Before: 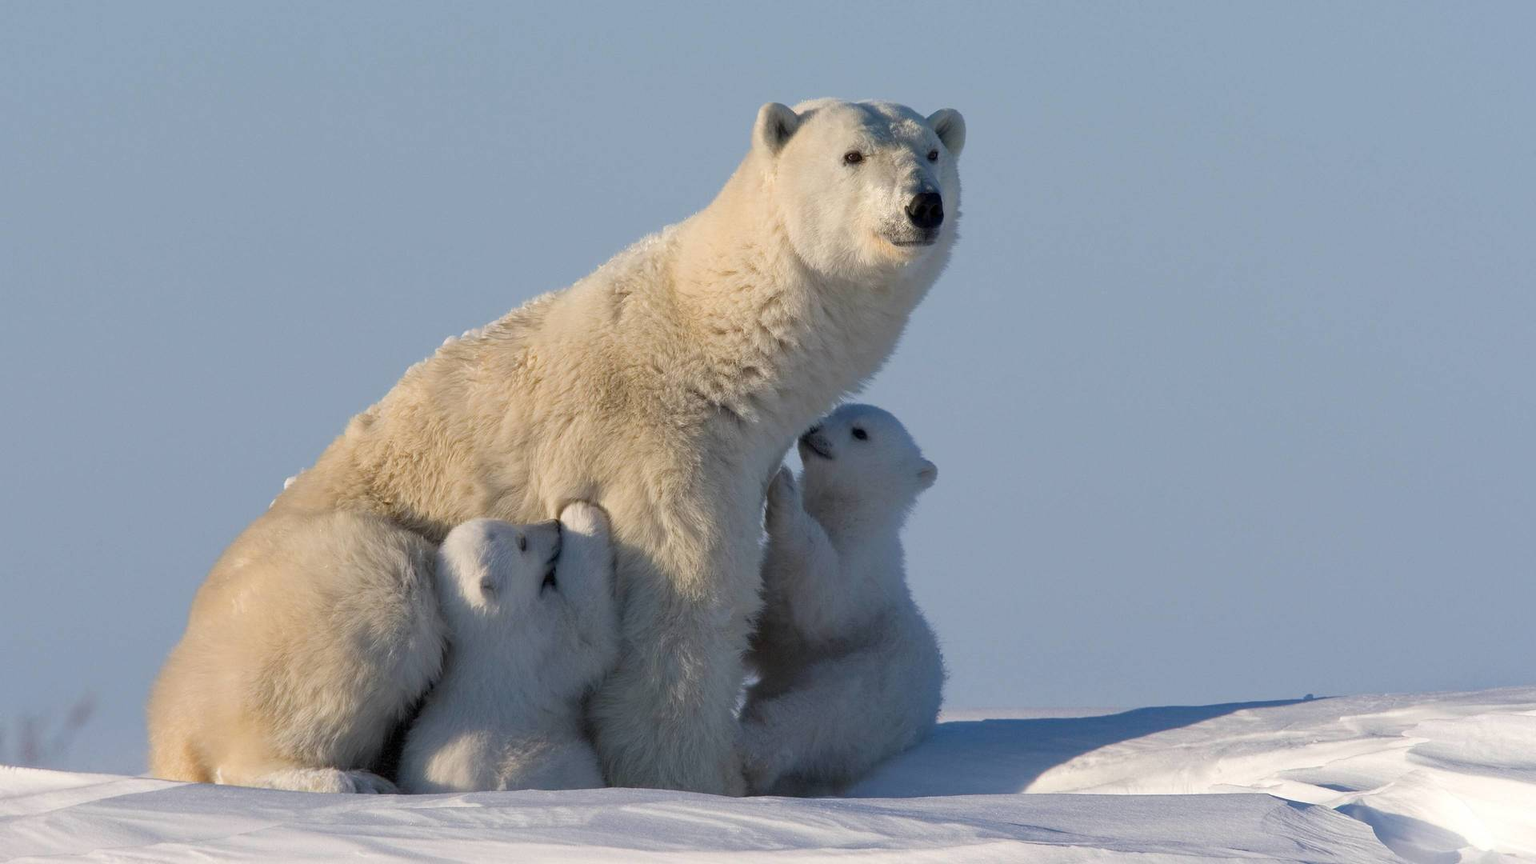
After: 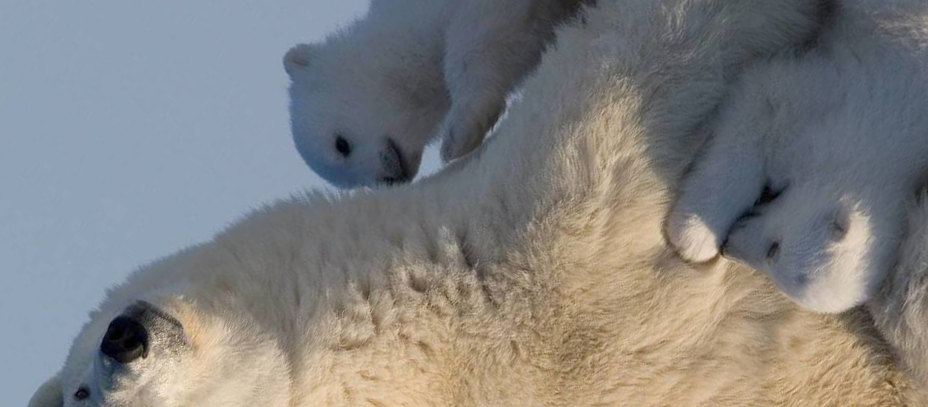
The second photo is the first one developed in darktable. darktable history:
crop and rotate: angle 148.28°, left 9.204%, top 15.563%, right 4.448%, bottom 17.033%
